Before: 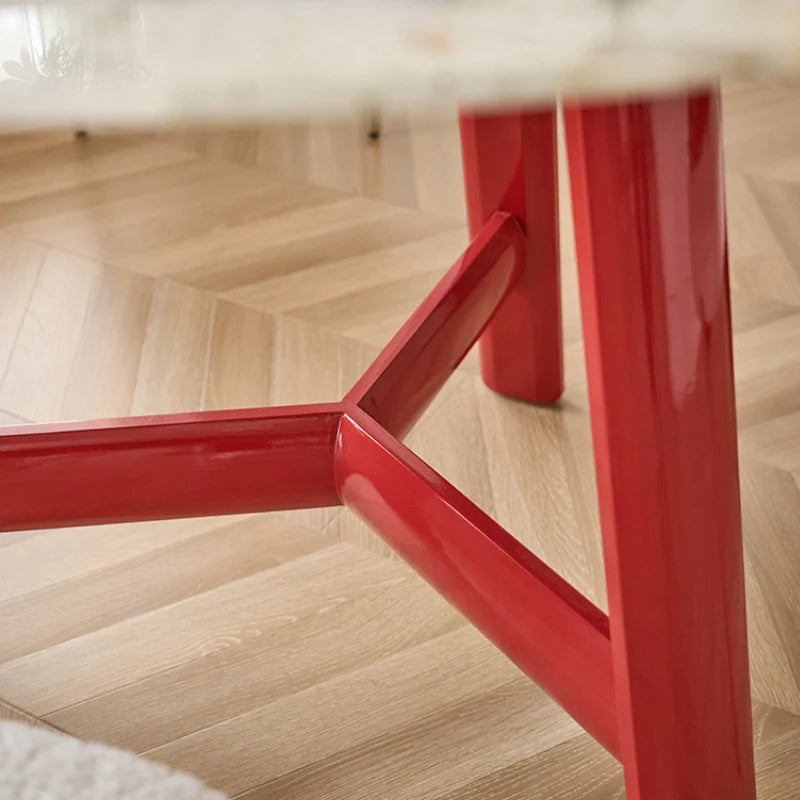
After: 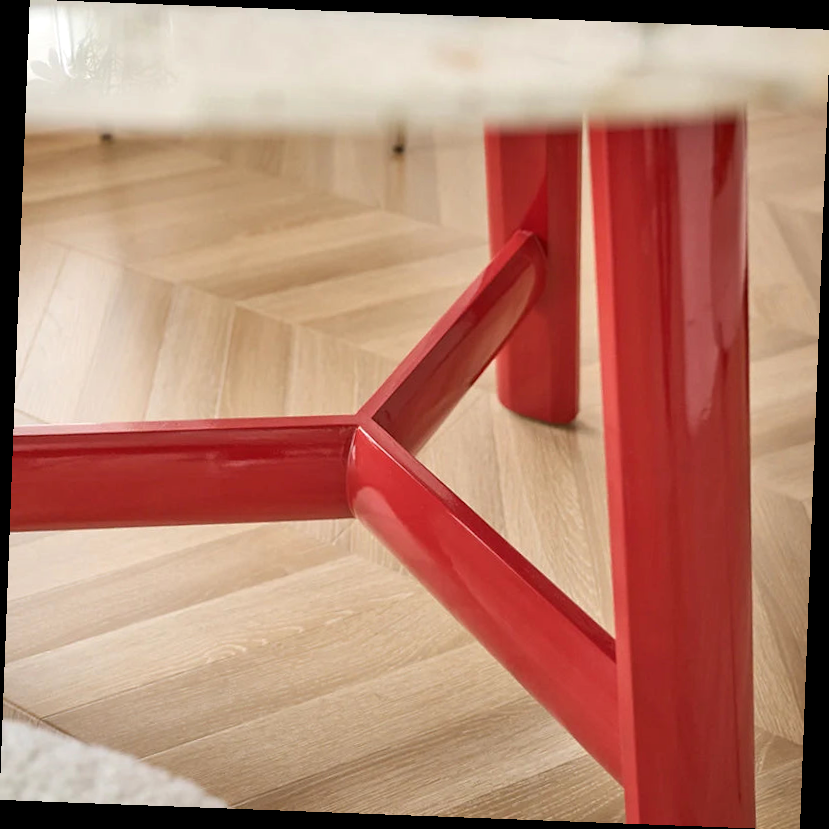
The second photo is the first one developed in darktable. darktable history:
rotate and perspective: rotation 2.17°, automatic cropping off
exposure: exposure 0.127 EV, compensate highlight preservation false
